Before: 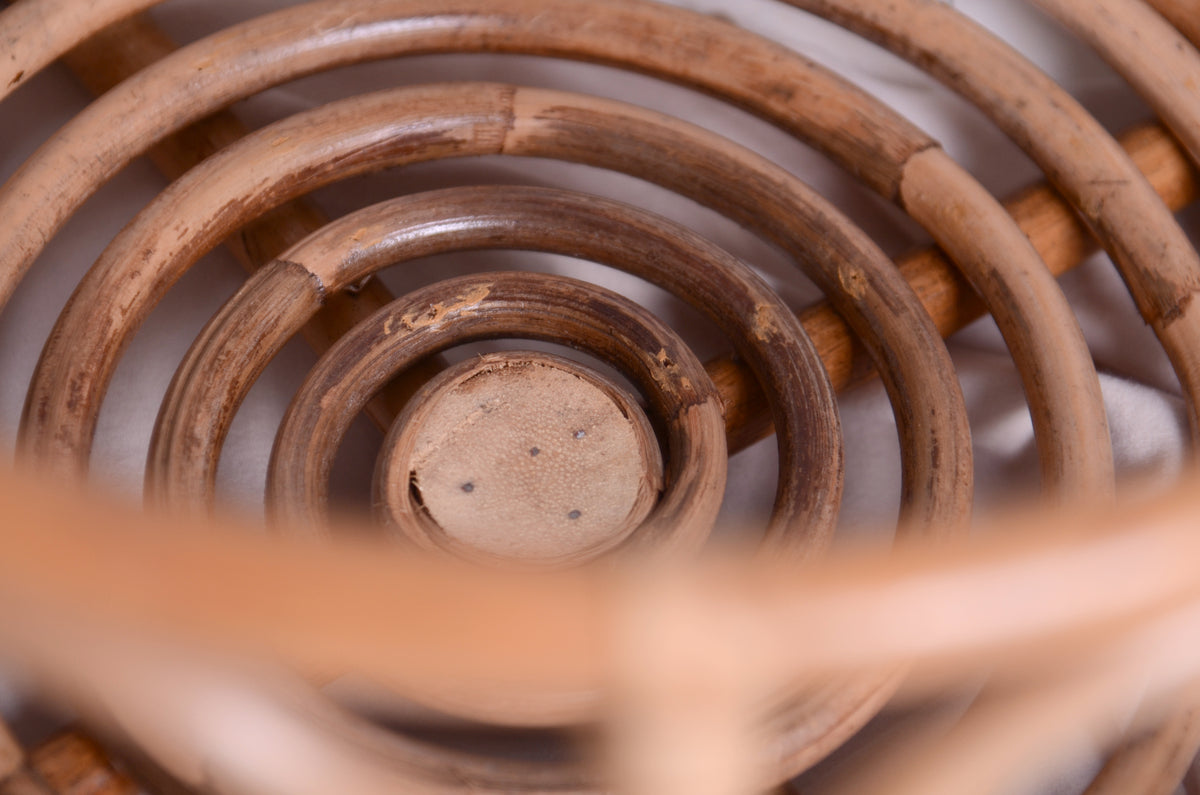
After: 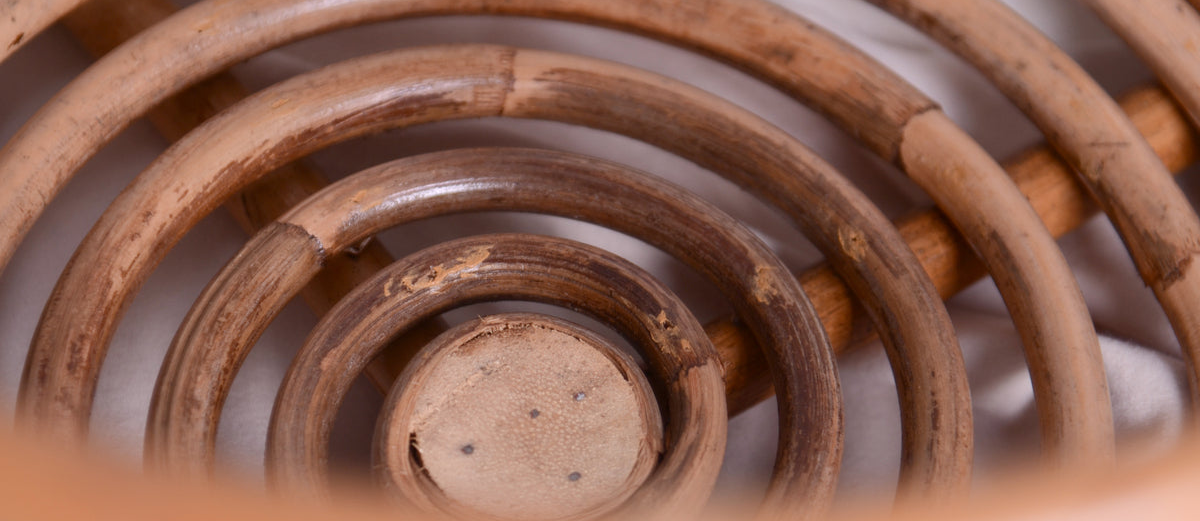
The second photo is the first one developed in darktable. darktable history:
crop and rotate: top 4.848%, bottom 29.503%
